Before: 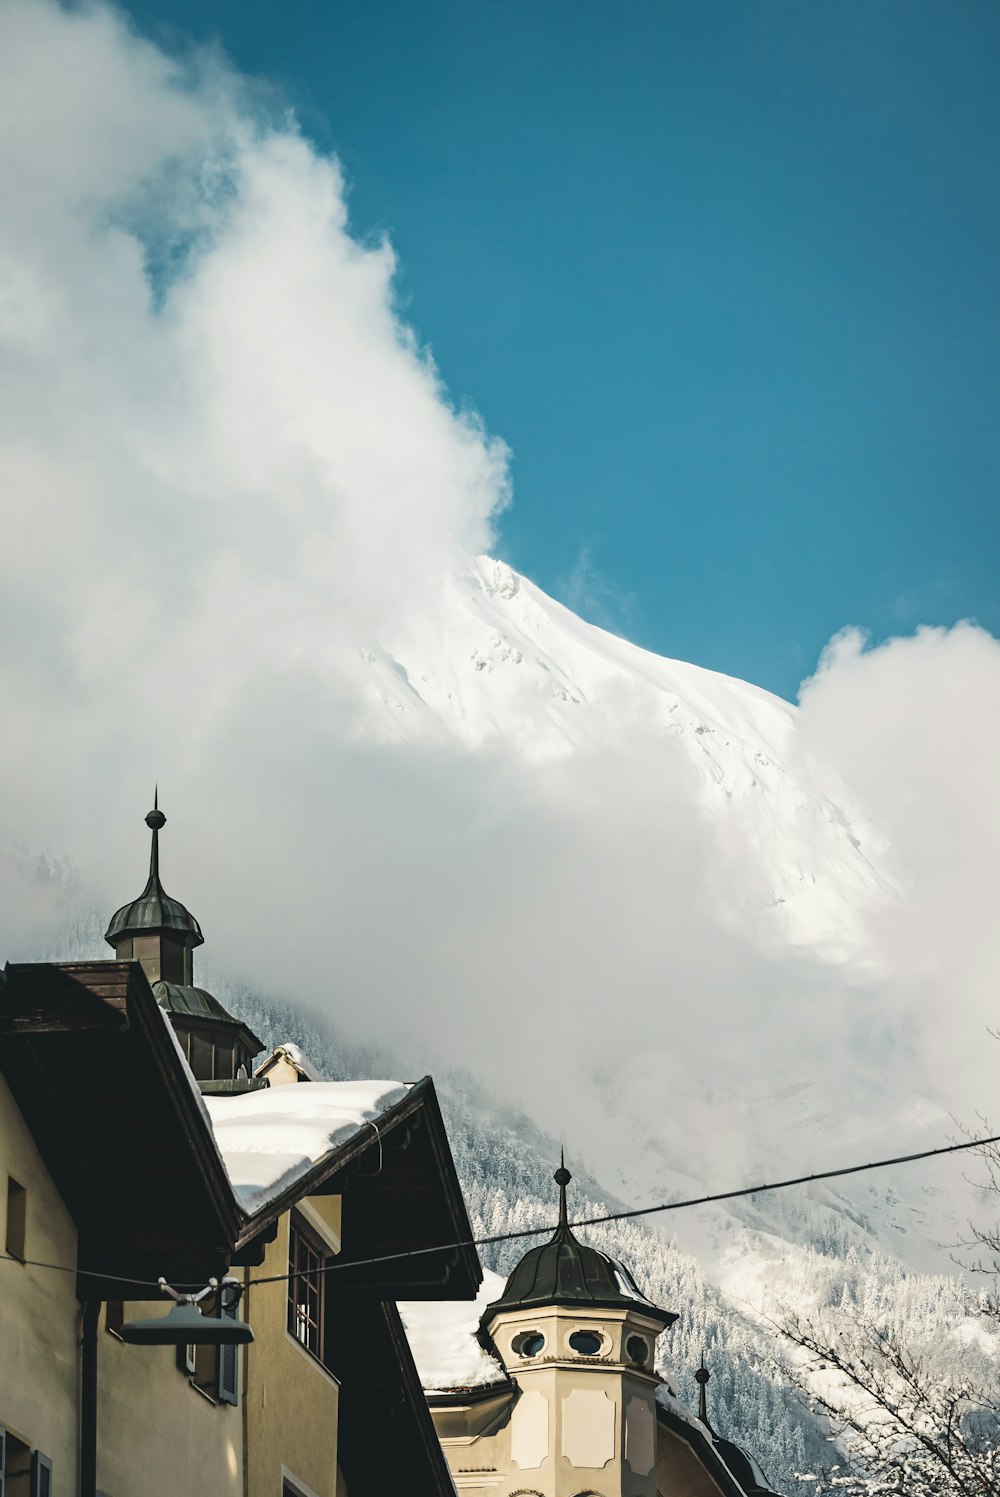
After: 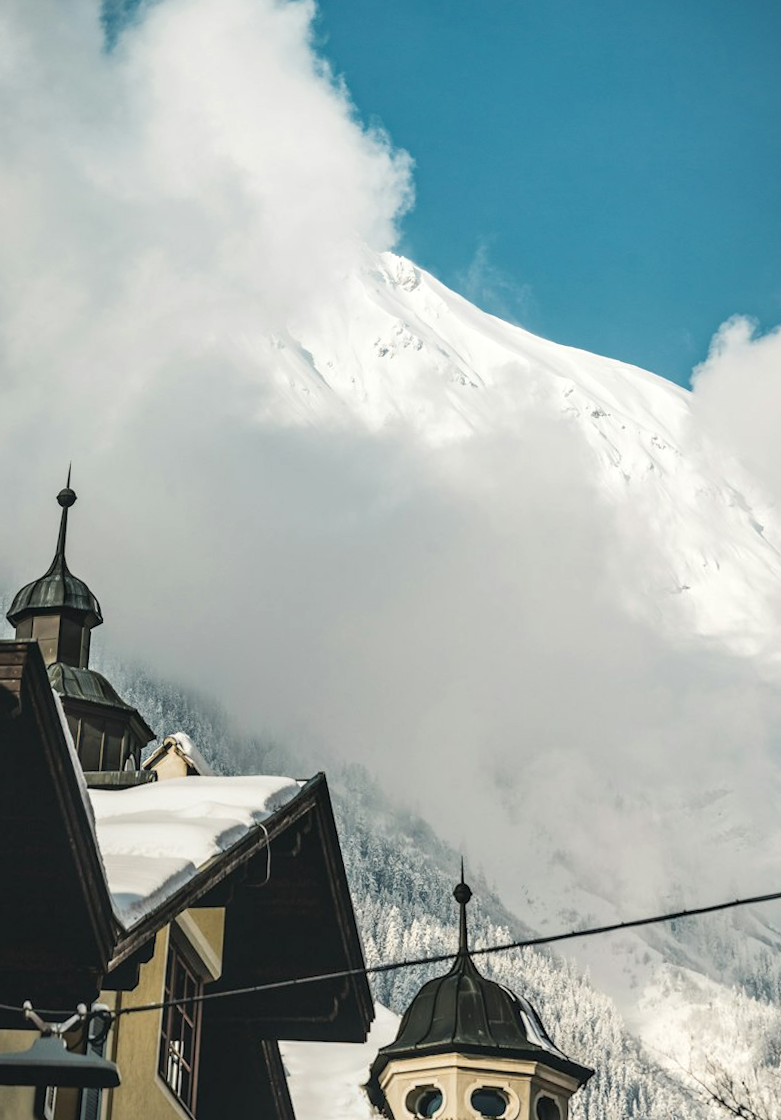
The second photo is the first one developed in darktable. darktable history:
rotate and perspective: rotation 0.72°, lens shift (vertical) -0.352, lens shift (horizontal) -0.051, crop left 0.152, crop right 0.859, crop top 0.019, crop bottom 0.964
local contrast: on, module defaults
crop and rotate: angle 0.03°, top 11.643%, right 5.651%, bottom 11.189%
